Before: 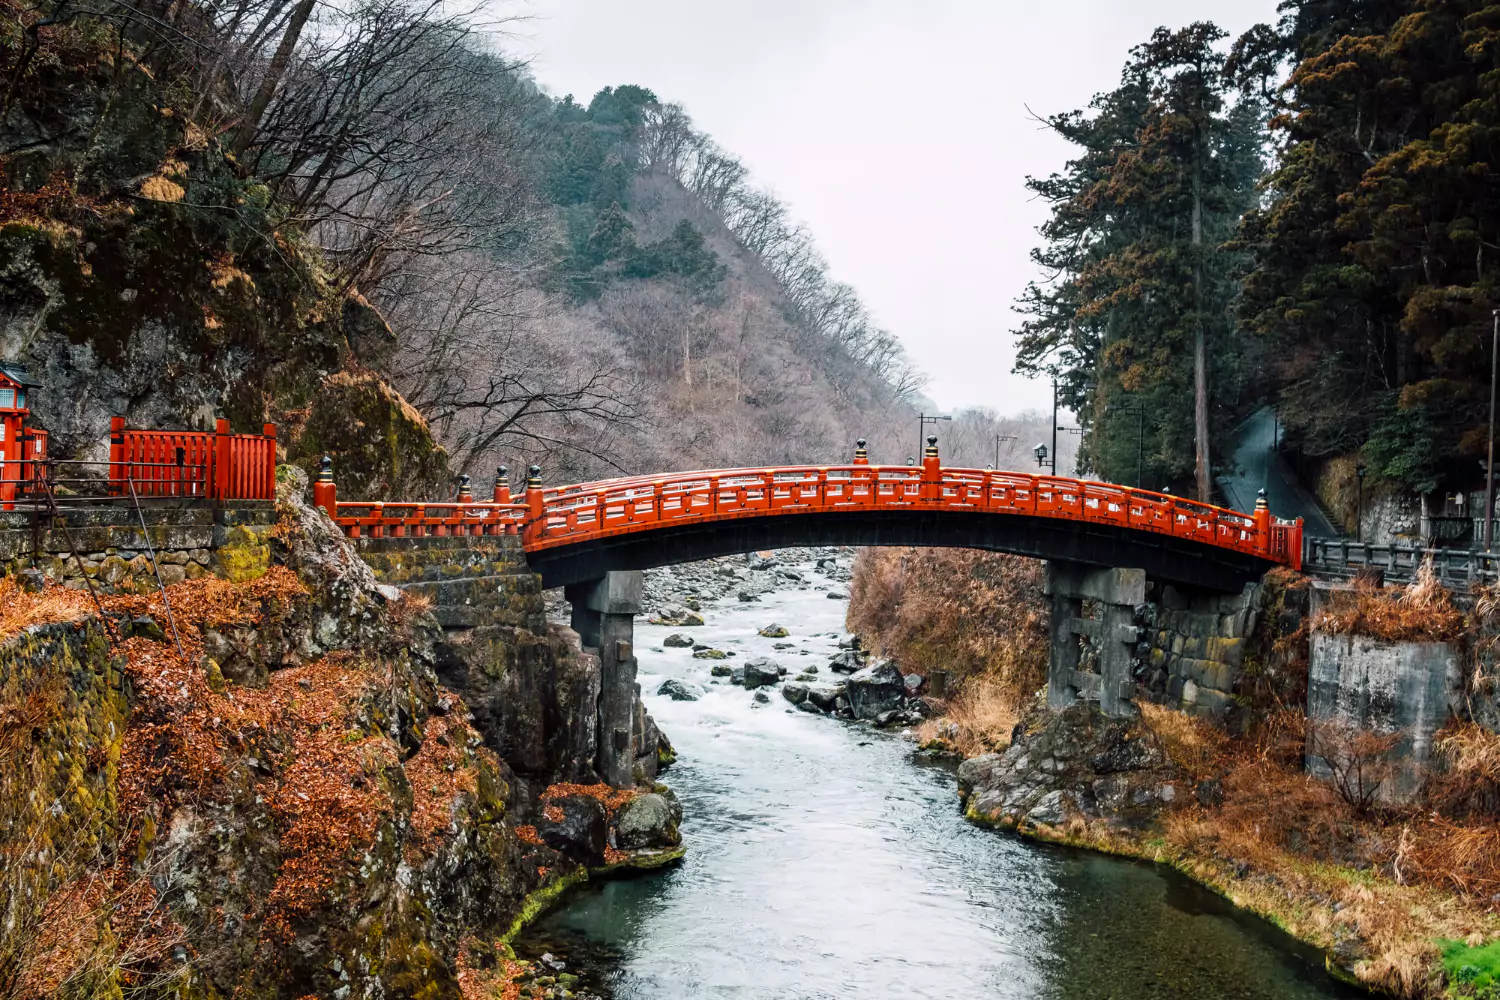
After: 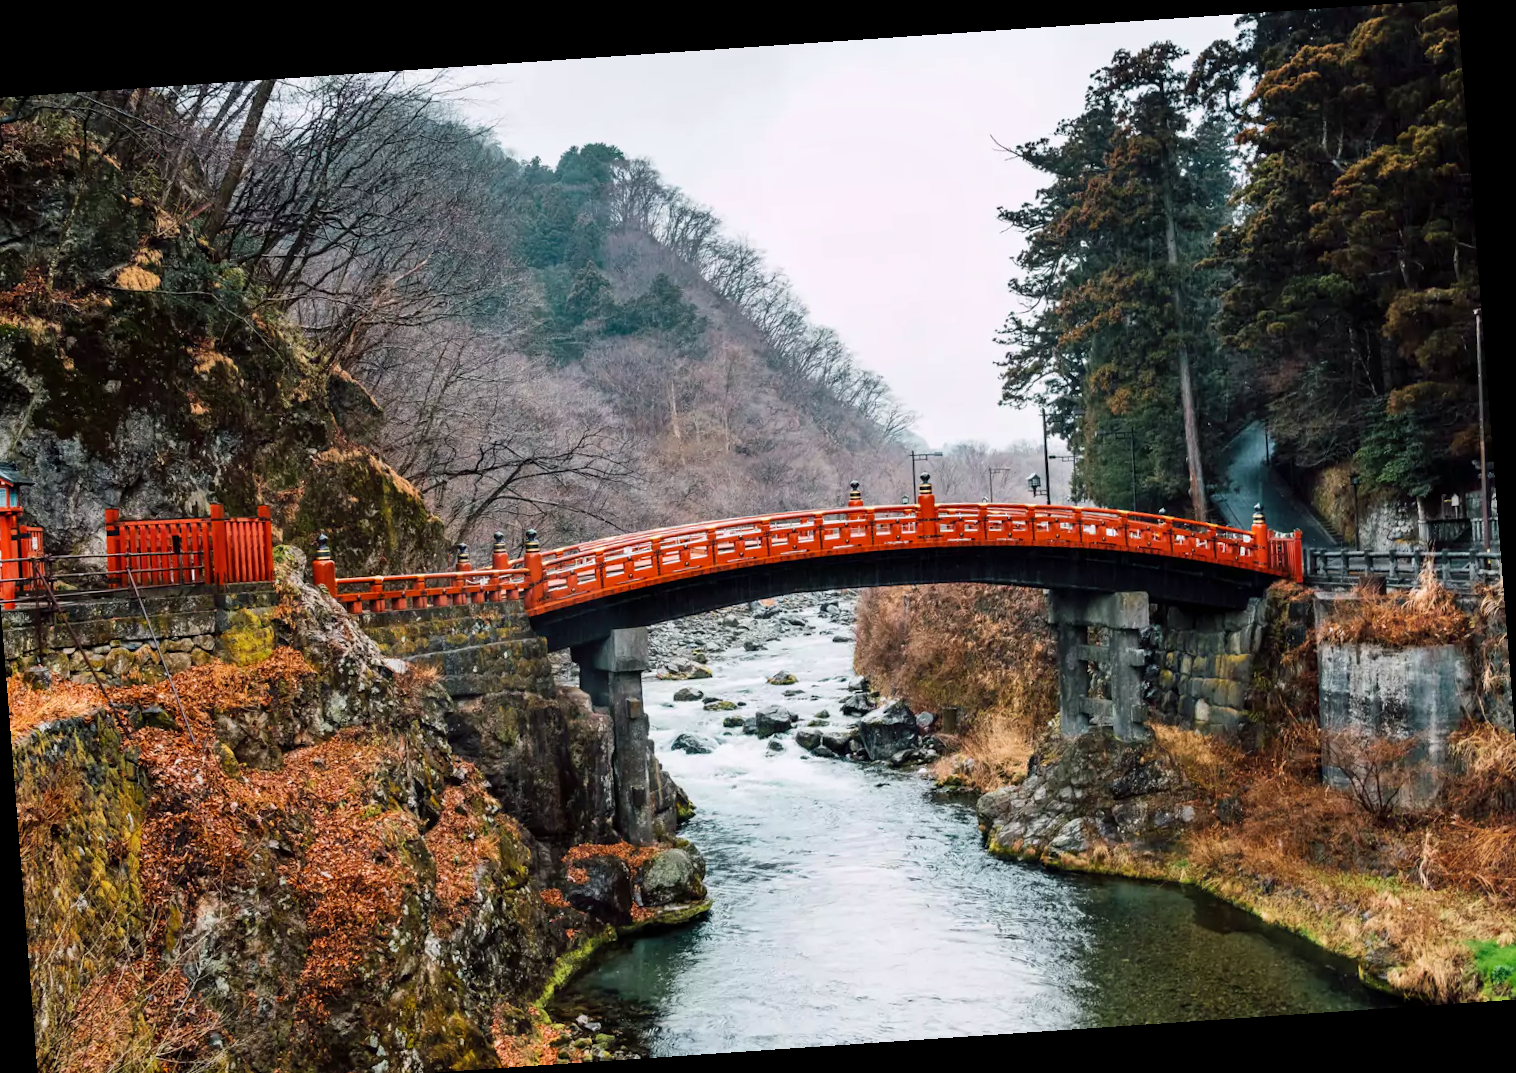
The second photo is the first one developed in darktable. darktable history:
rotate and perspective: rotation -4.2°, shear 0.006, automatic cropping off
crop and rotate: left 2.536%, right 1.107%, bottom 2.246%
velvia: strength 15%
shadows and highlights: shadows 32.83, highlights -47.7, soften with gaussian
